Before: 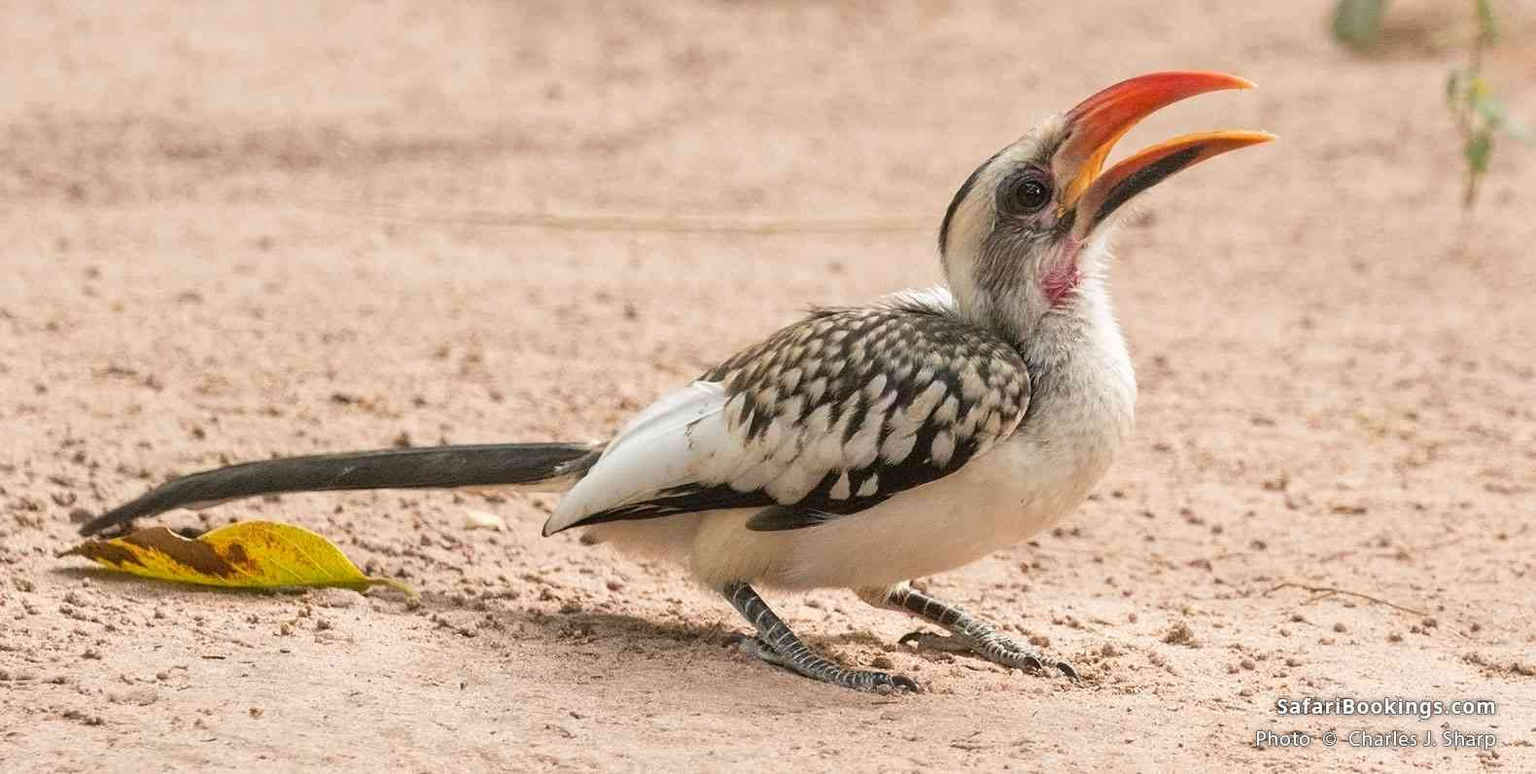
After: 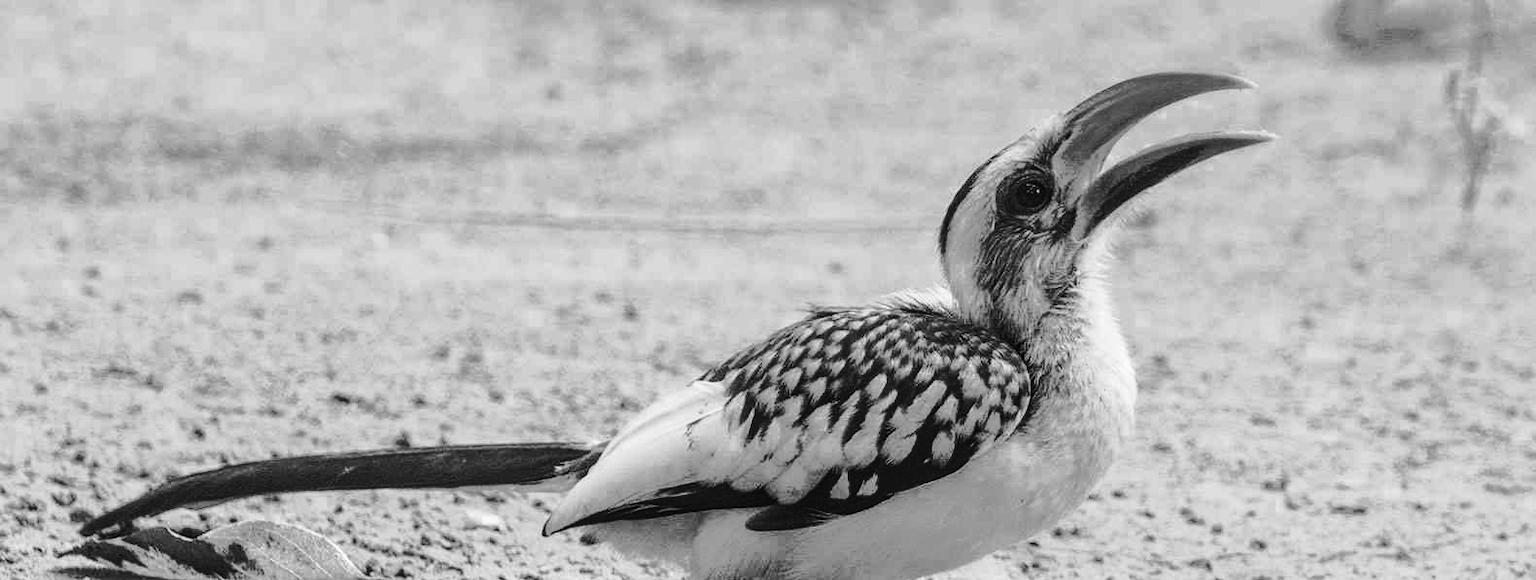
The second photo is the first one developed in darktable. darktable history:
color zones: curves: ch0 [(0.002, 0.593) (0.143, 0.417) (0.285, 0.541) (0.455, 0.289) (0.608, 0.327) (0.727, 0.283) (0.869, 0.571) (1, 0.603)]; ch1 [(0, 0) (0.143, 0) (0.286, 0) (0.429, 0) (0.571, 0) (0.714, 0) (0.857, 0)]
exposure: black level correction -0.025, exposure -0.117 EV, compensate exposure bias true, compensate highlight preservation false
local contrast: on, module defaults
tone curve: curves: ch0 [(0, 0) (0.104, 0.061) (0.239, 0.201) (0.327, 0.317) (0.401, 0.443) (0.489, 0.566) (0.65, 0.68) (0.832, 0.858) (1, 0.977)]; ch1 [(0, 0) (0.161, 0.092) (0.35, 0.33) (0.379, 0.401) (0.447, 0.476) (0.495, 0.499) (0.515, 0.518) (0.534, 0.557) (0.602, 0.625) (0.712, 0.706) (1, 1)]; ch2 [(0, 0) (0.359, 0.372) (0.437, 0.437) (0.502, 0.501) (0.55, 0.534) (0.592, 0.601) (0.647, 0.64) (1, 1)], preserve colors none
crop: bottom 24.935%
contrast brightness saturation: contrast 0.212, brightness -0.1, saturation 0.214
